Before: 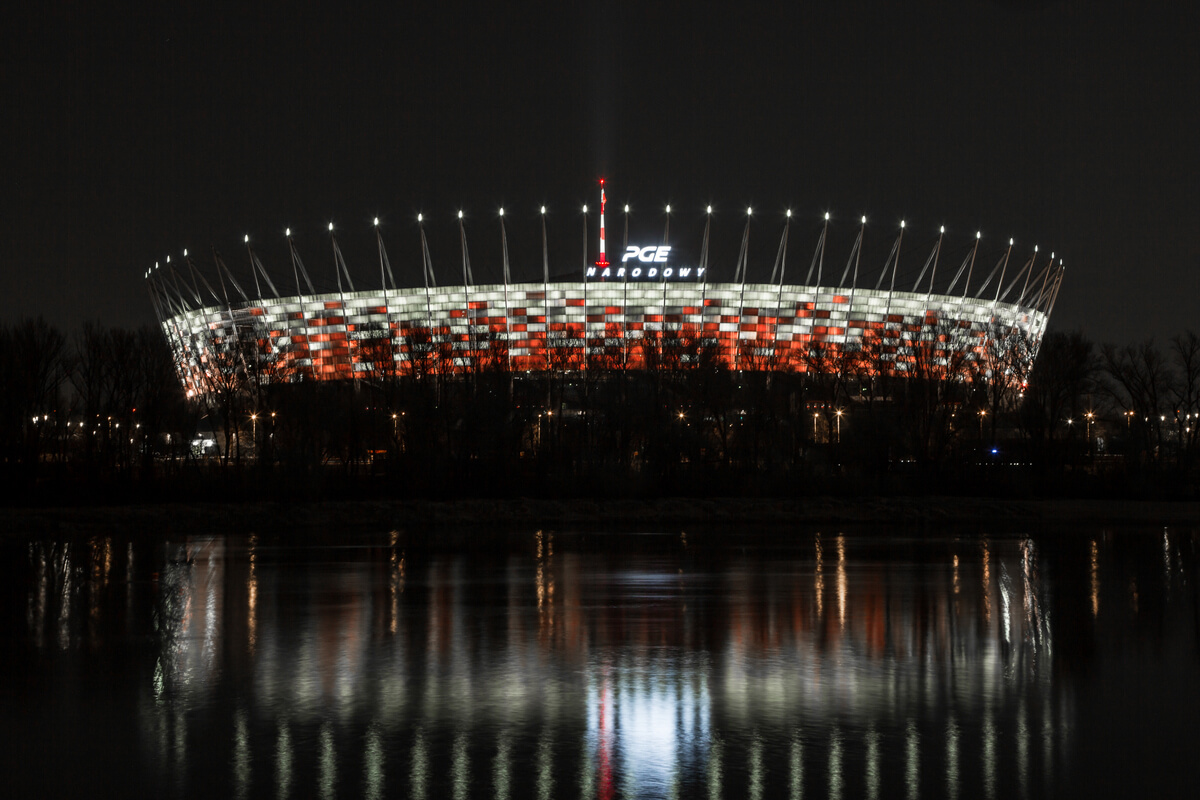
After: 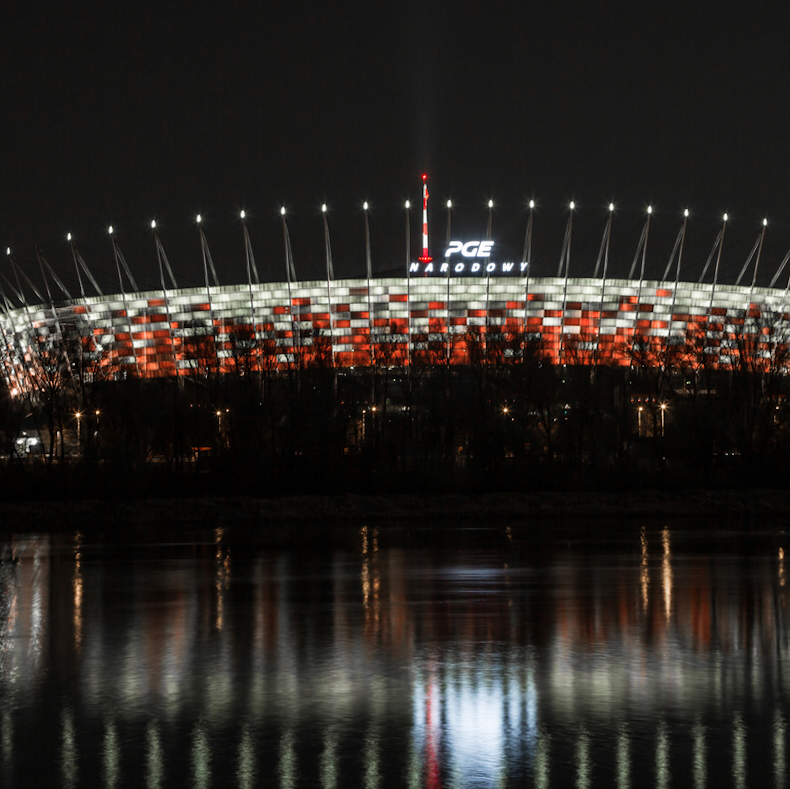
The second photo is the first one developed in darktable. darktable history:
crop and rotate: left 14.292%, right 19.041%
rotate and perspective: rotation -0.45°, automatic cropping original format, crop left 0.008, crop right 0.992, crop top 0.012, crop bottom 0.988
color balance rgb: global vibrance 6.81%, saturation formula JzAzBz (2021)
